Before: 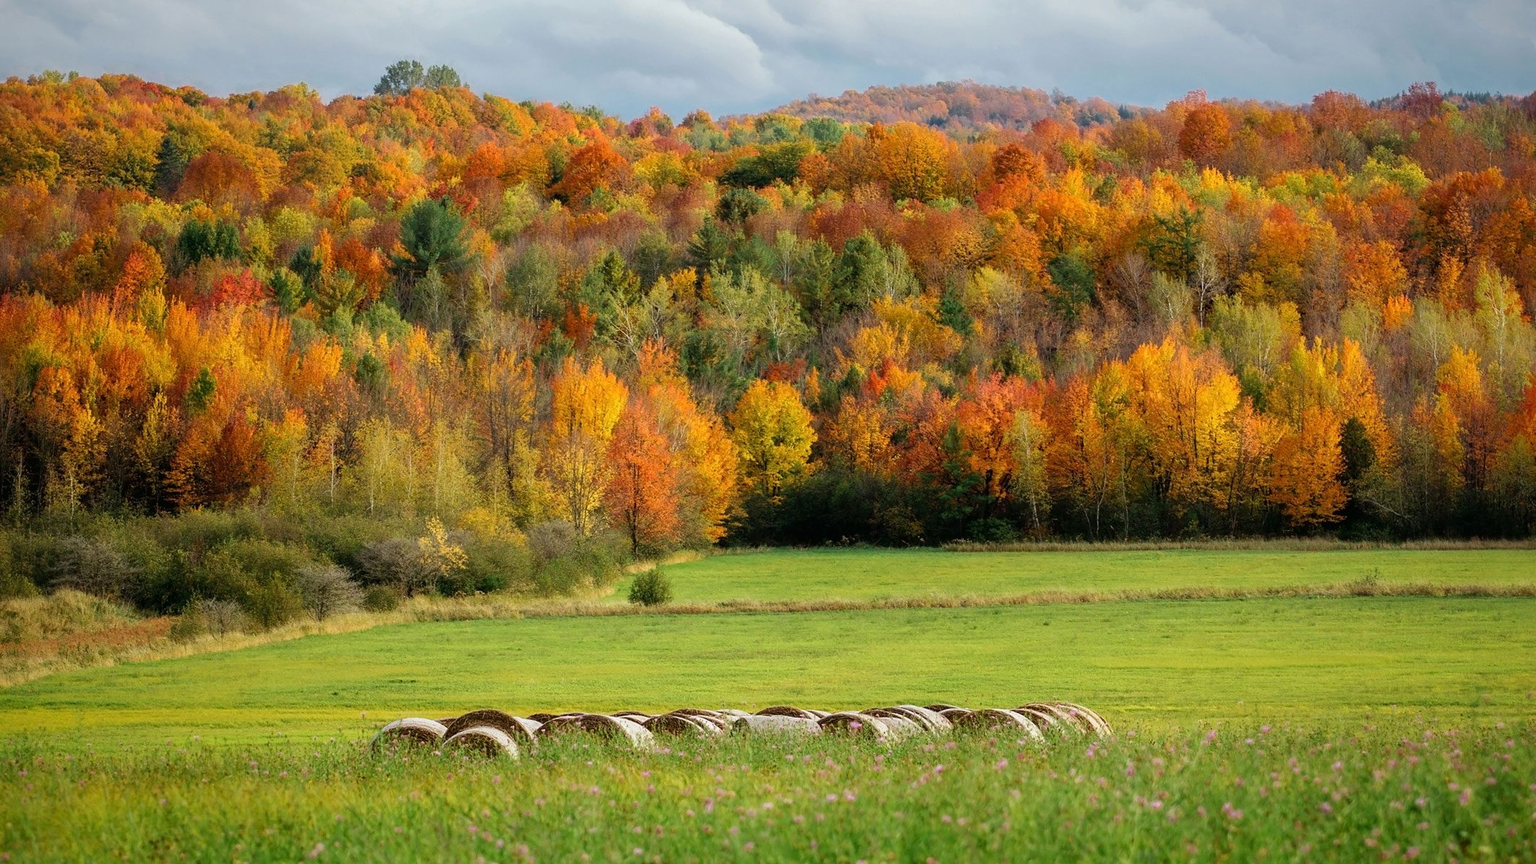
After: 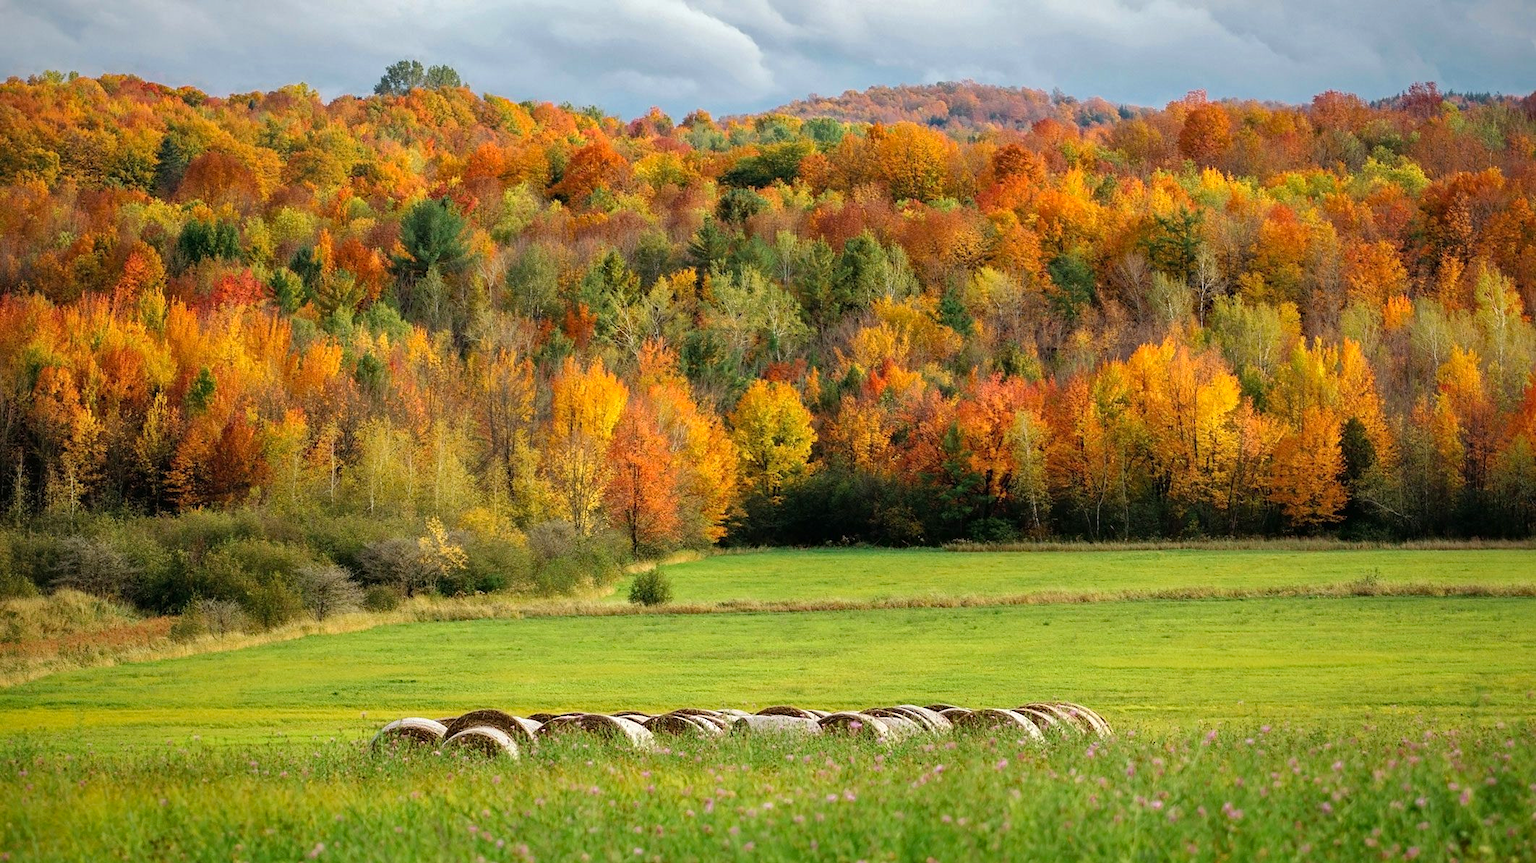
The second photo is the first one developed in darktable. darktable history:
exposure: exposure 0.207 EV, compensate highlight preservation false
shadows and highlights: shadows 37.27, highlights -28.18, soften with gaussian
haze removal: compatibility mode true, adaptive false
